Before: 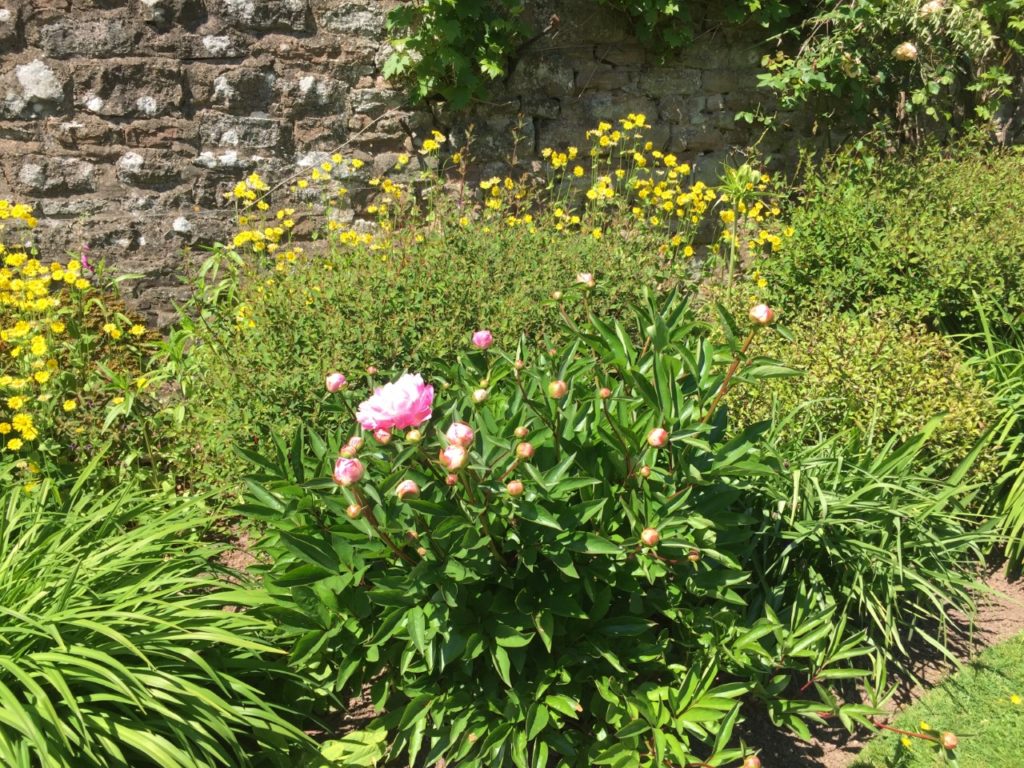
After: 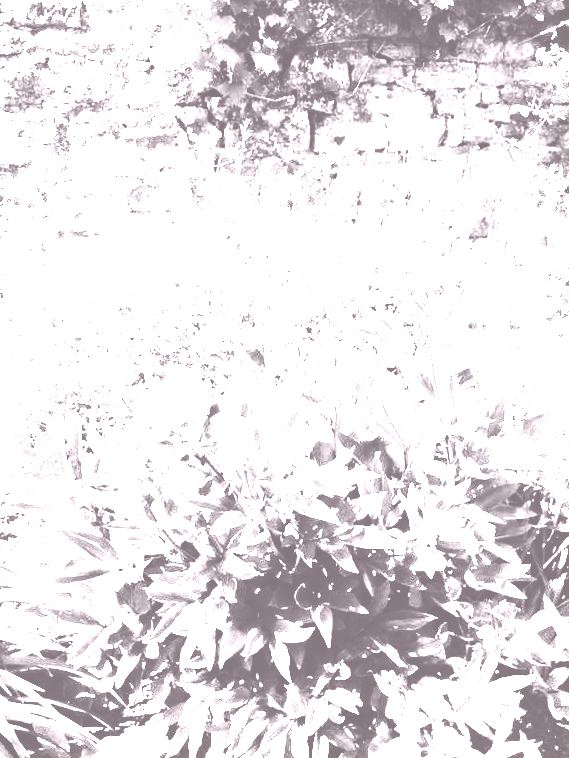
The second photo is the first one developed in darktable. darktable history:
rotate and perspective: rotation -0.45°, automatic cropping original format, crop left 0.008, crop right 0.992, crop top 0.012, crop bottom 0.988
crop: left 21.496%, right 22.254%
exposure: black level correction 0, exposure 1.015 EV, compensate exposure bias true, compensate highlight preservation false
haze removal: compatibility mode true, adaptive false
rgb curve: curves: ch0 [(0, 0) (0.21, 0.15) (0.24, 0.21) (0.5, 0.75) (0.75, 0.96) (0.89, 0.99) (1, 1)]; ch1 [(0, 0.02) (0.21, 0.13) (0.25, 0.2) (0.5, 0.67) (0.75, 0.9) (0.89, 0.97) (1, 1)]; ch2 [(0, 0.02) (0.21, 0.13) (0.25, 0.2) (0.5, 0.67) (0.75, 0.9) (0.89, 0.97) (1, 1)], compensate middle gray true
base curve: curves: ch0 [(0, 0) (0.028, 0.03) (0.121, 0.232) (0.46, 0.748) (0.859, 0.968) (1, 1)], preserve colors none
color balance: lift [0.991, 1, 1, 1], gamma [0.996, 1, 1, 1], input saturation 98.52%, contrast 20.34%, output saturation 103.72%
colorize: hue 25.2°, saturation 83%, source mix 82%, lightness 79%, version 1
